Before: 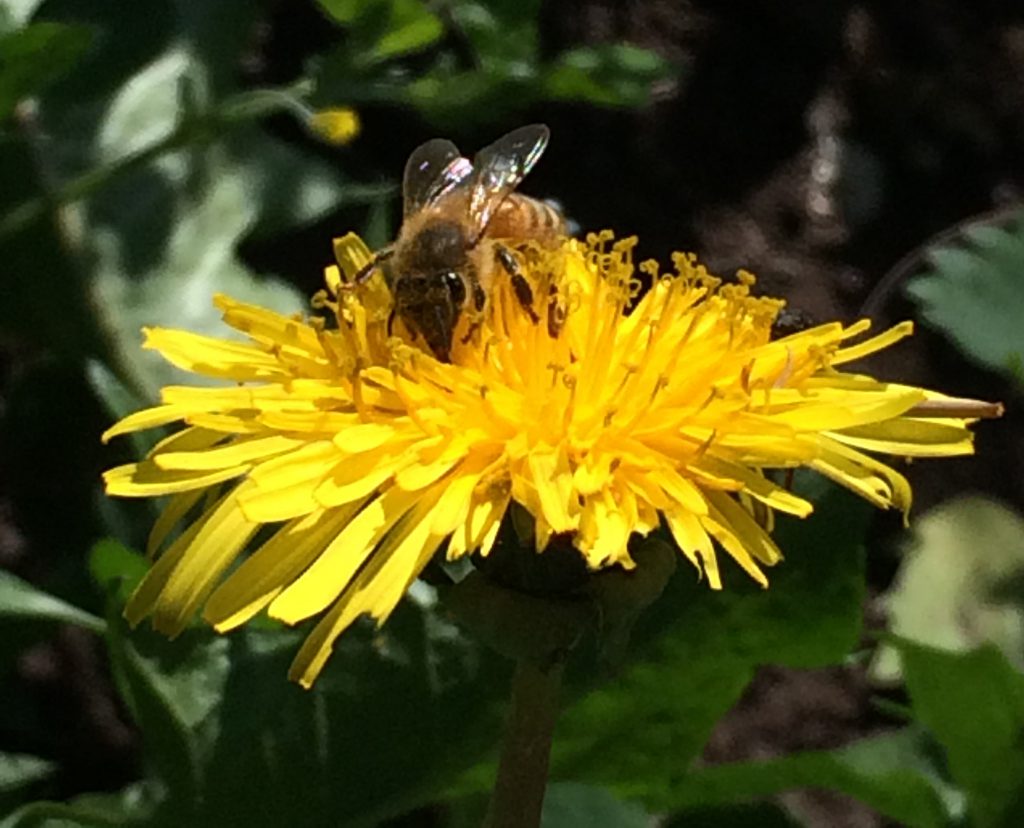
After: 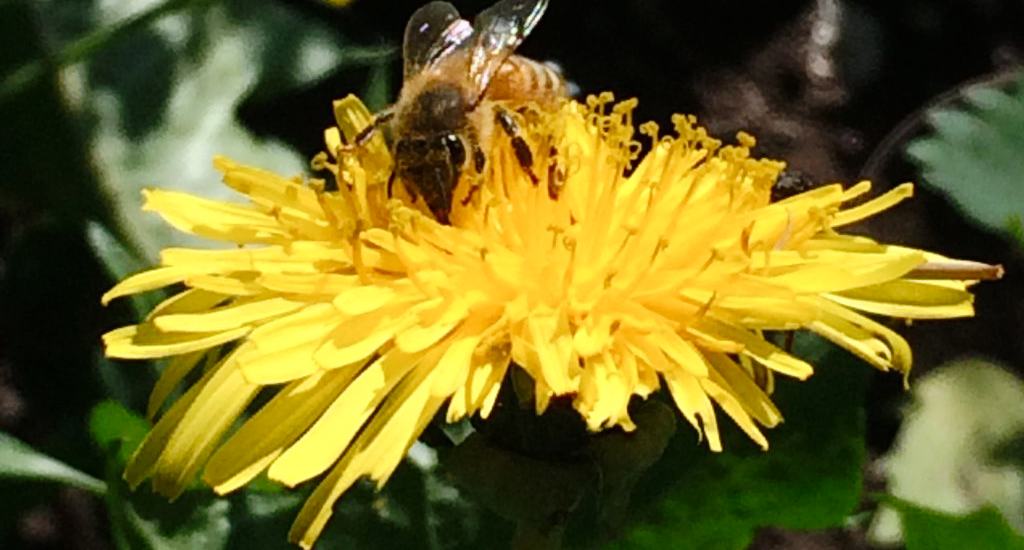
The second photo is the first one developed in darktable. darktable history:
tone curve: curves: ch0 [(0, 0) (0.003, 0.005) (0.011, 0.011) (0.025, 0.022) (0.044, 0.038) (0.069, 0.062) (0.1, 0.091) (0.136, 0.128) (0.177, 0.183) (0.224, 0.246) (0.277, 0.325) (0.335, 0.403) (0.399, 0.473) (0.468, 0.557) (0.543, 0.638) (0.623, 0.709) (0.709, 0.782) (0.801, 0.847) (0.898, 0.923) (1, 1)], preserve colors none
crop: top 16.727%, bottom 16.727%
